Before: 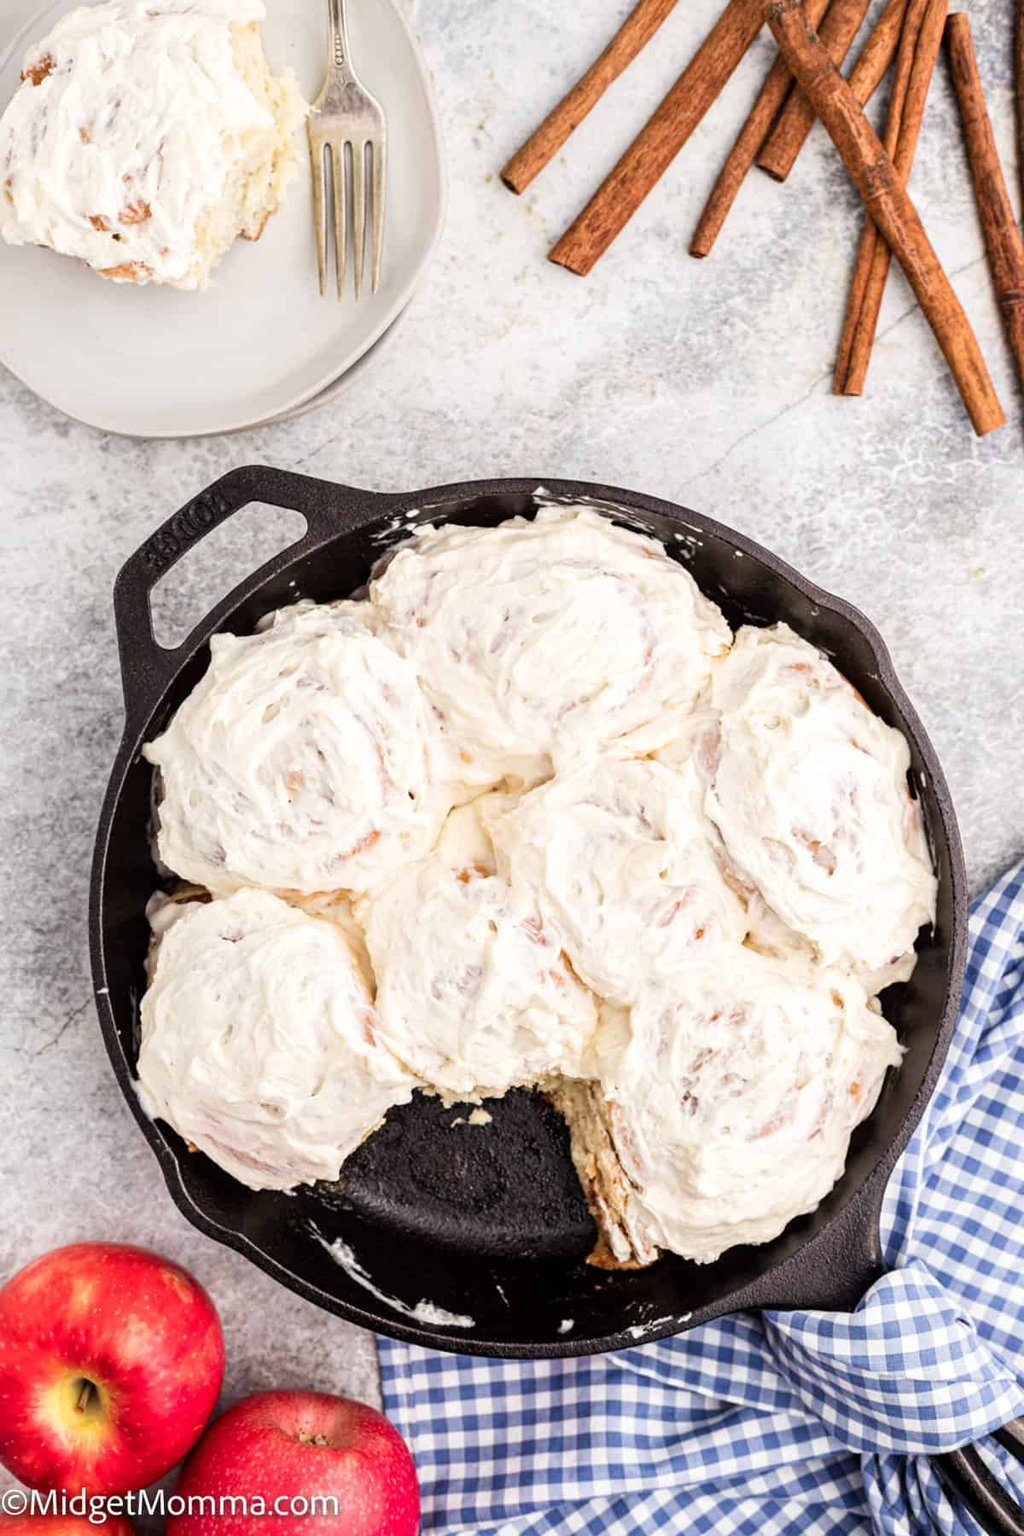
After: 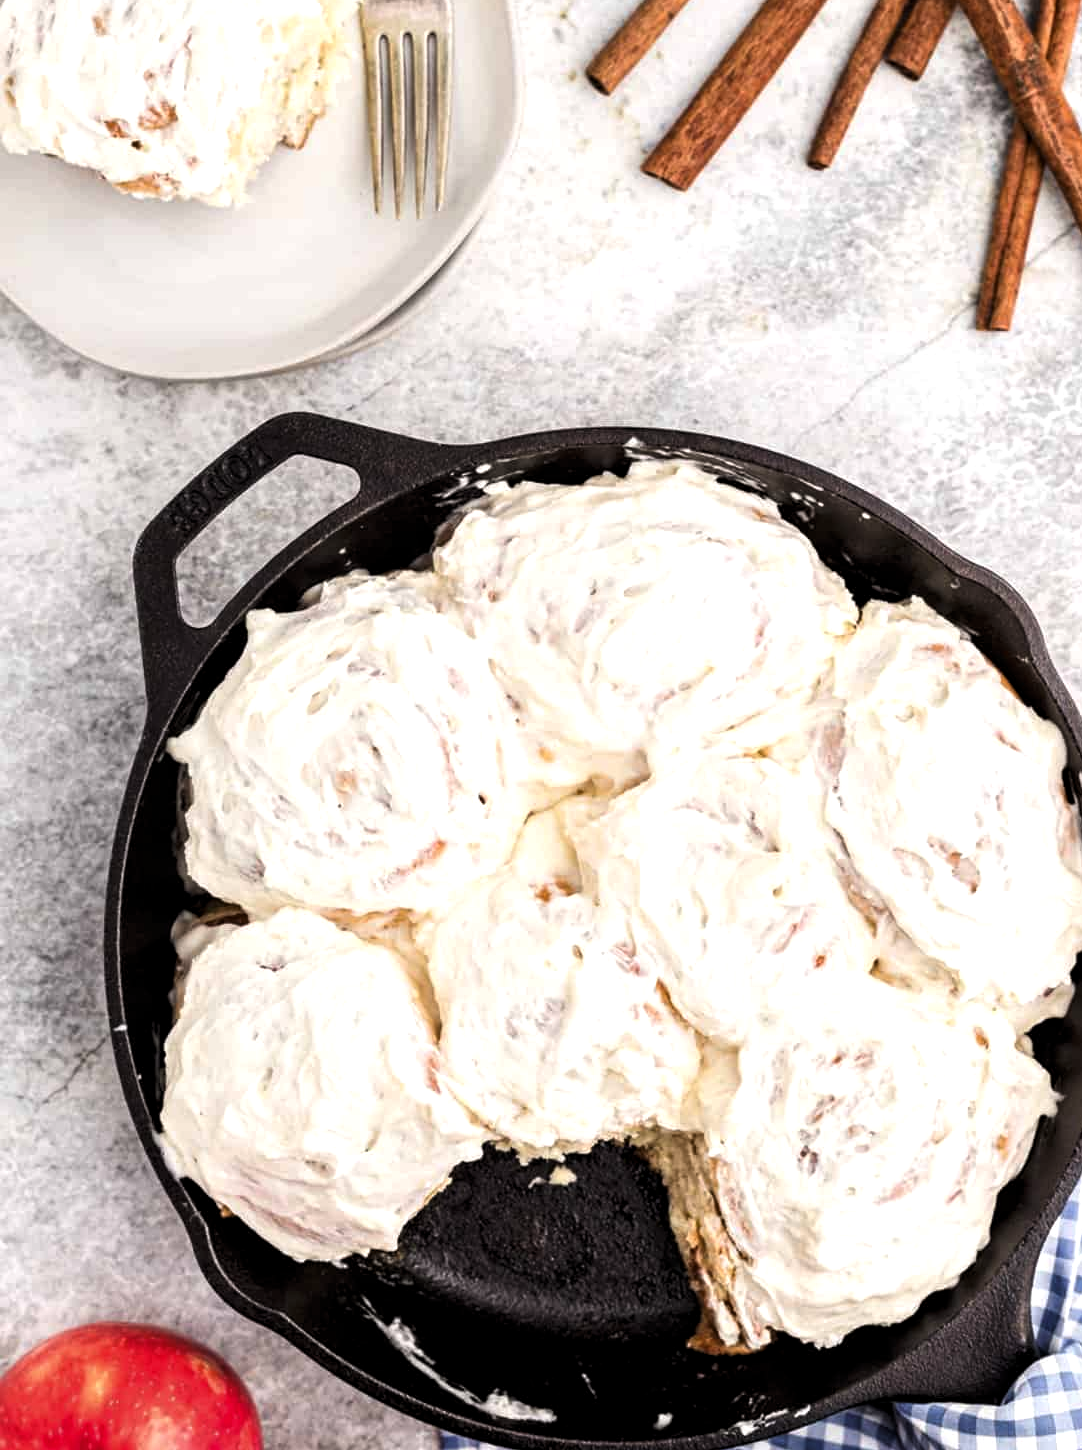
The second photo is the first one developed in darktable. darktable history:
crop: top 7.42%, right 9.807%, bottom 12.006%
exposure: exposure 0.153 EV, compensate highlight preservation false
contrast brightness saturation: contrast -0.012, brightness -0.01, saturation 0.04
levels: levels [0.029, 0.545, 0.971]
